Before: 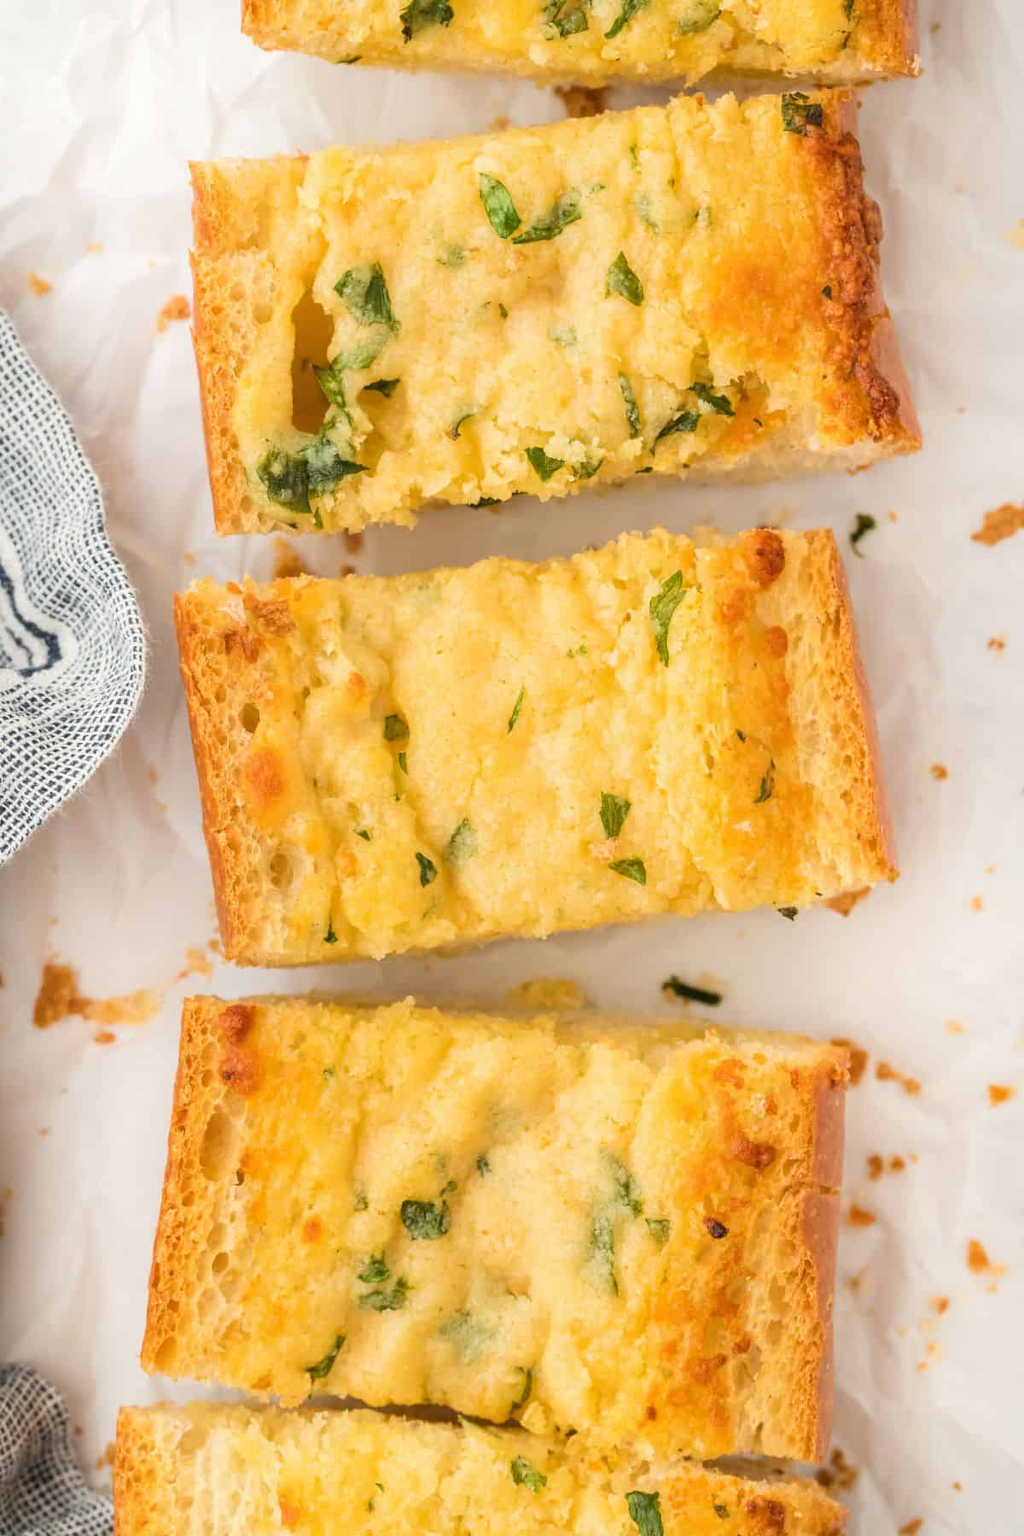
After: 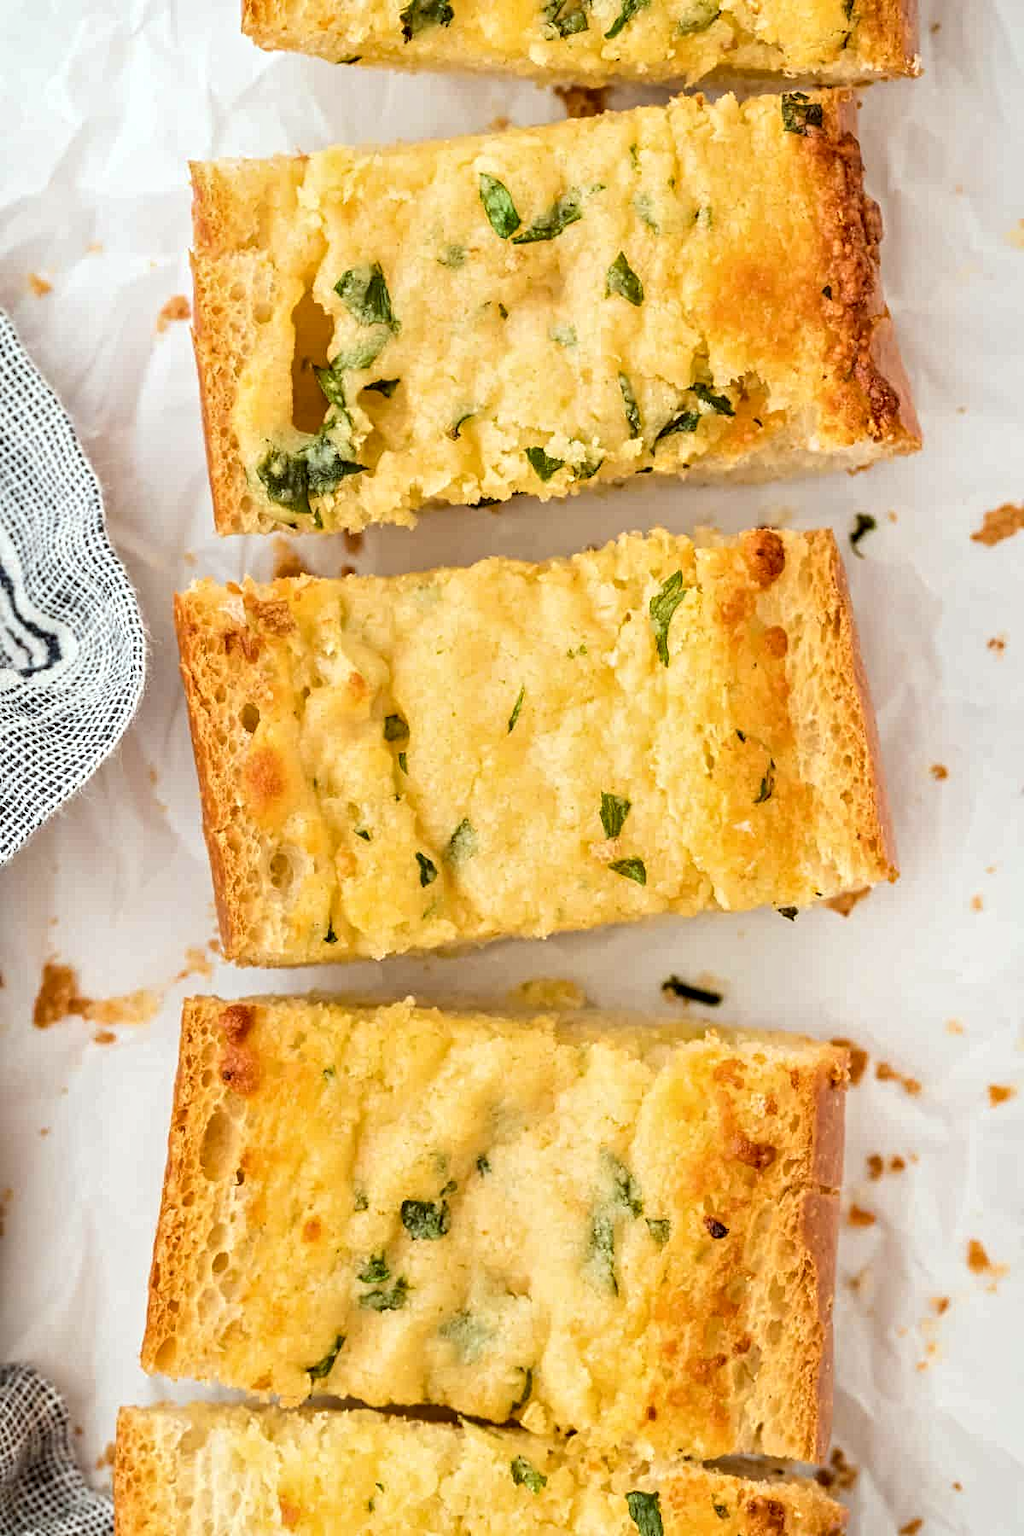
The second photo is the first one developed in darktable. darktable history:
color correction: highlights a* -2.76, highlights b* -2.37, shadows a* 2.48, shadows b* 2.98
contrast equalizer: octaves 7, y [[0.506, 0.531, 0.562, 0.606, 0.638, 0.669], [0.5 ×6], [0.5 ×6], [0 ×6], [0 ×6]]
